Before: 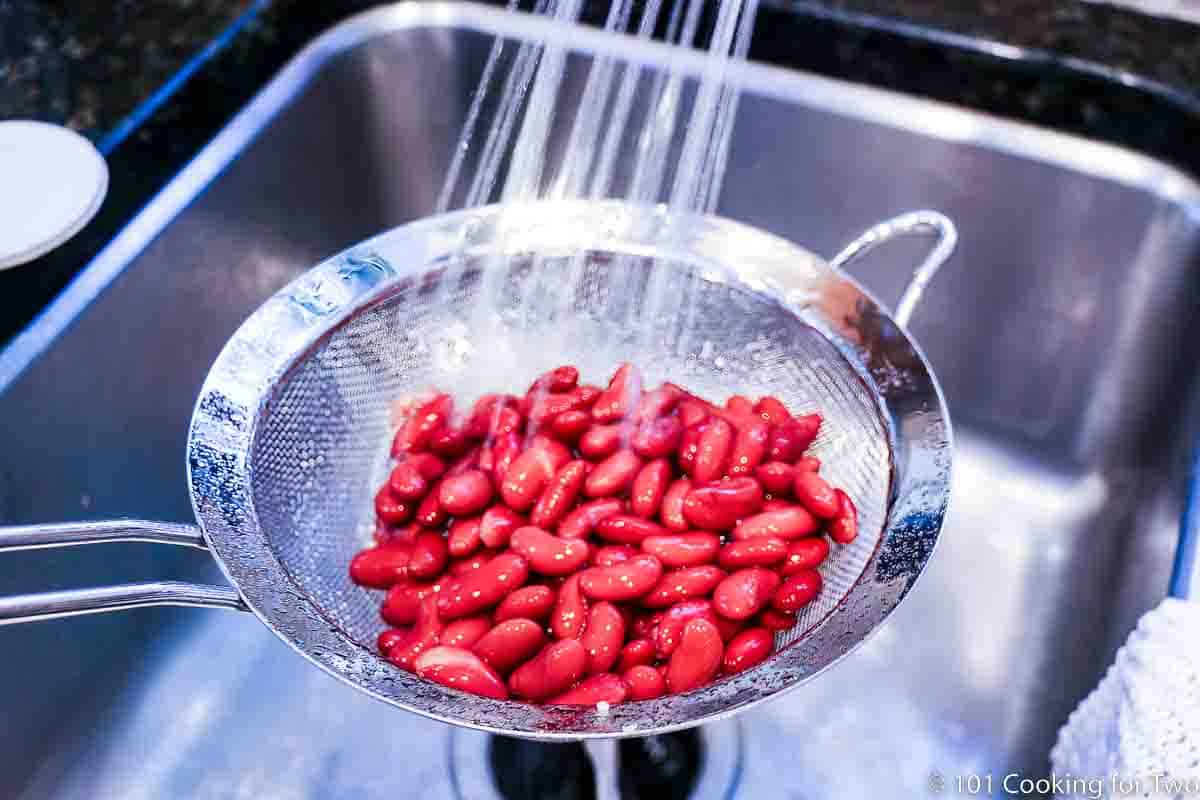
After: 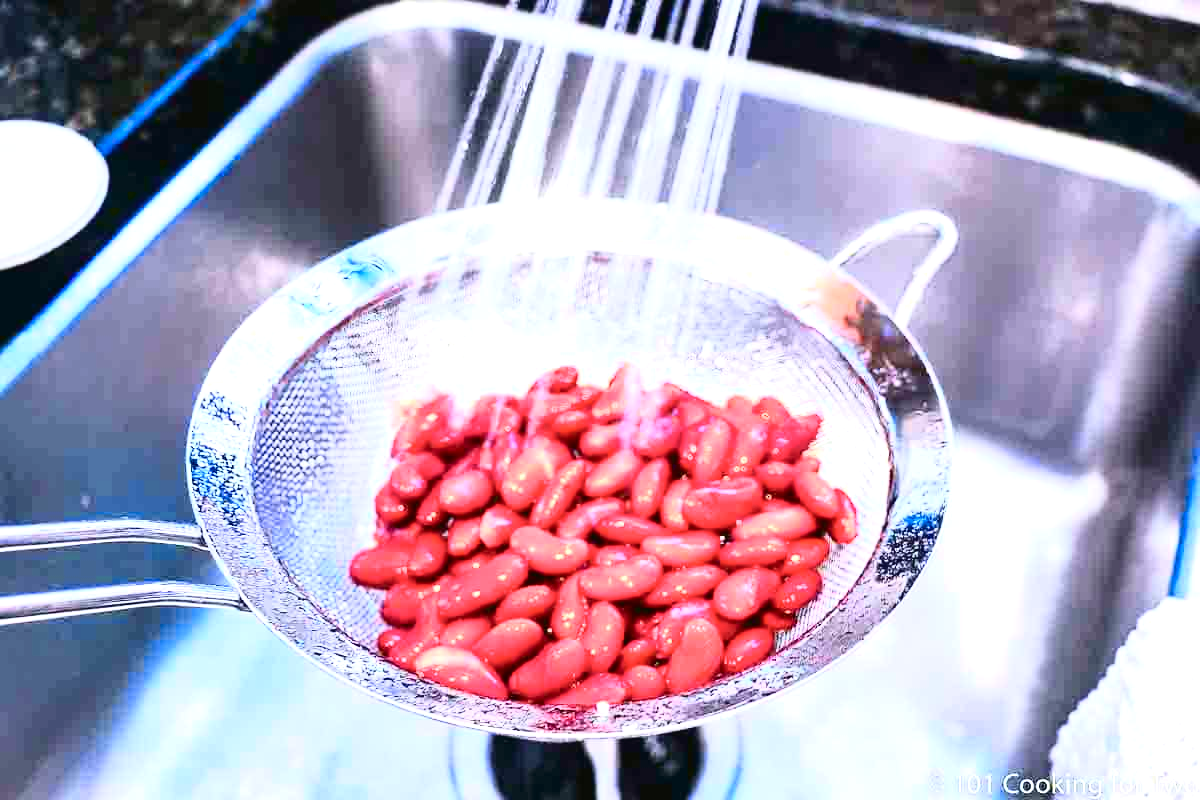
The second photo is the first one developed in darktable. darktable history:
color zones: curves: ch2 [(0, 0.5) (0.143, 0.5) (0.286, 0.416) (0.429, 0.5) (0.571, 0.5) (0.714, 0.5) (0.857, 0.5) (1, 0.5)]
tone curve: curves: ch0 [(0, 0.023) (0.087, 0.065) (0.184, 0.168) (0.45, 0.54) (0.57, 0.683) (0.706, 0.841) (0.877, 0.948) (1, 0.984)]; ch1 [(0, 0) (0.388, 0.369) (0.447, 0.447) (0.505, 0.5) (0.534, 0.535) (0.563, 0.563) (0.579, 0.59) (0.644, 0.663) (1, 1)]; ch2 [(0, 0) (0.301, 0.259) (0.385, 0.395) (0.492, 0.496) (0.518, 0.537) (0.583, 0.605) (0.673, 0.667) (1, 1)], color space Lab, independent channels, preserve colors none
exposure: black level correction 0, exposure 0.877 EV, compensate exposure bias true, compensate highlight preservation false
